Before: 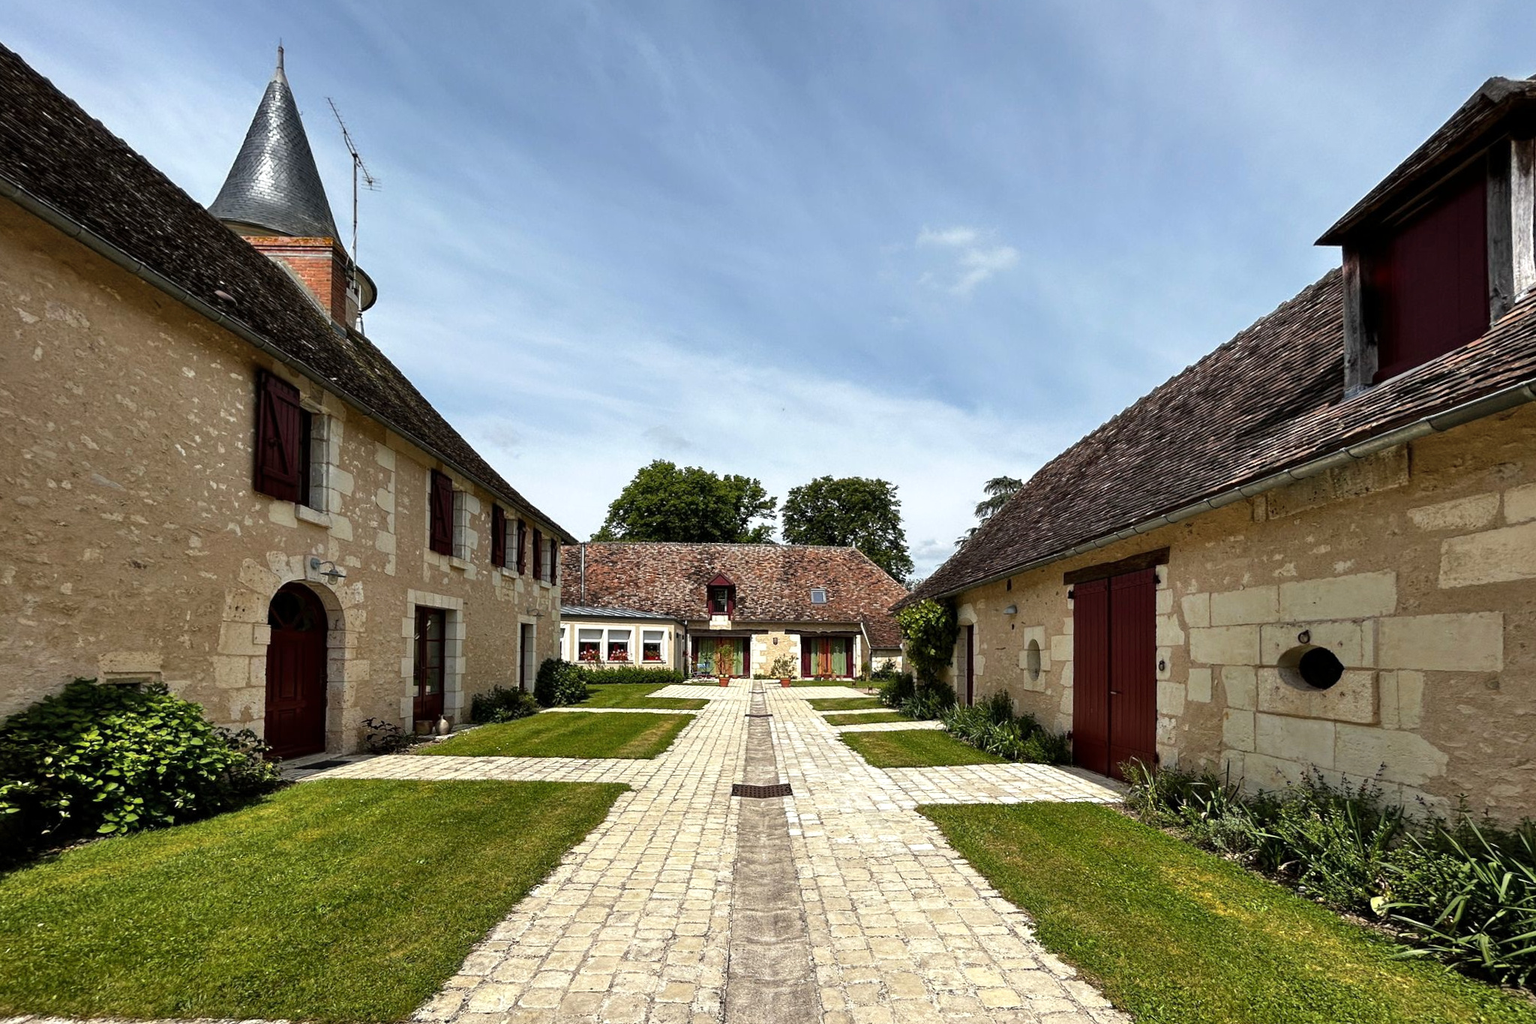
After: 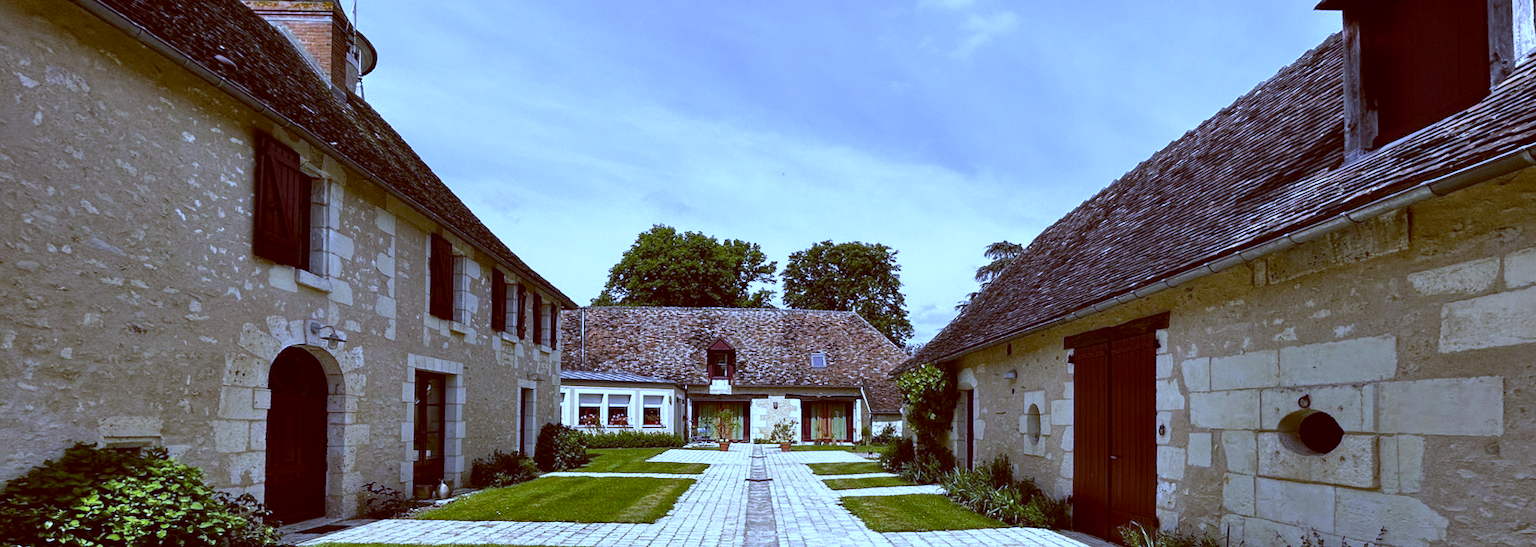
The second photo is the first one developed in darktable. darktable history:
exposure: compensate highlight preservation false
crop and rotate: top 23.043%, bottom 23.437%
white balance: red 0.766, blue 1.537
color balance: lift [1.001, 1.007, 1, 0.993], gamma [1.023, 1.026, 1.01, 0.974], gain [0.964, 1.059, 1.073, 0.927]
